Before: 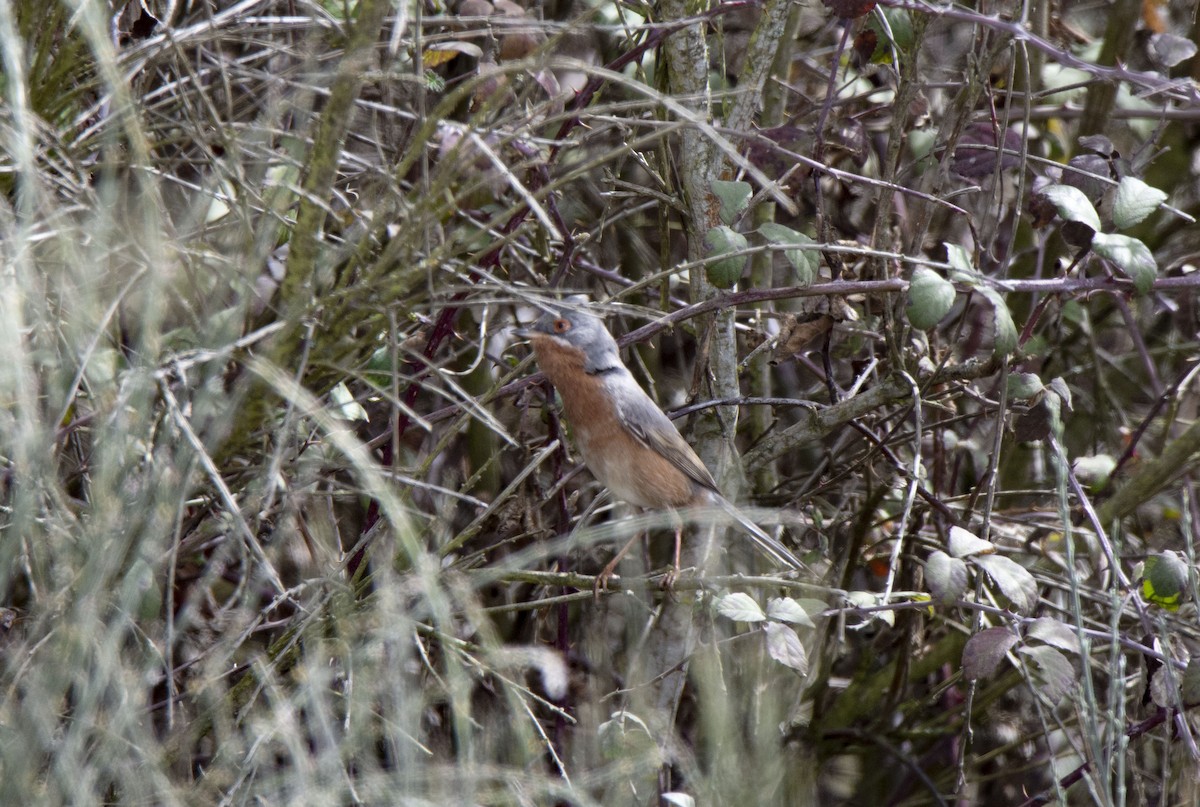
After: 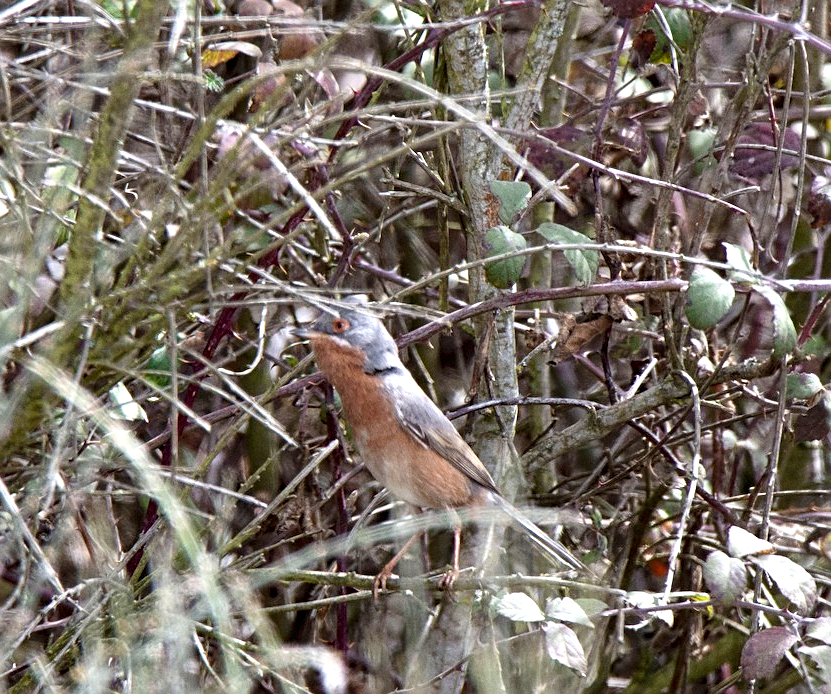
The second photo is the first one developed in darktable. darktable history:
exposure: black level correction 0, exposure 0.6 EV, compensate highlight preservation false
crop: left 18.479%, right 12.2%, bottom 13.971%
grain: coarseness 0.09 ISO, strength 16.61%
shadows and highlights: shadows 30.86, highlights 0, soften with gaussian
sharpen: on, module defaults
